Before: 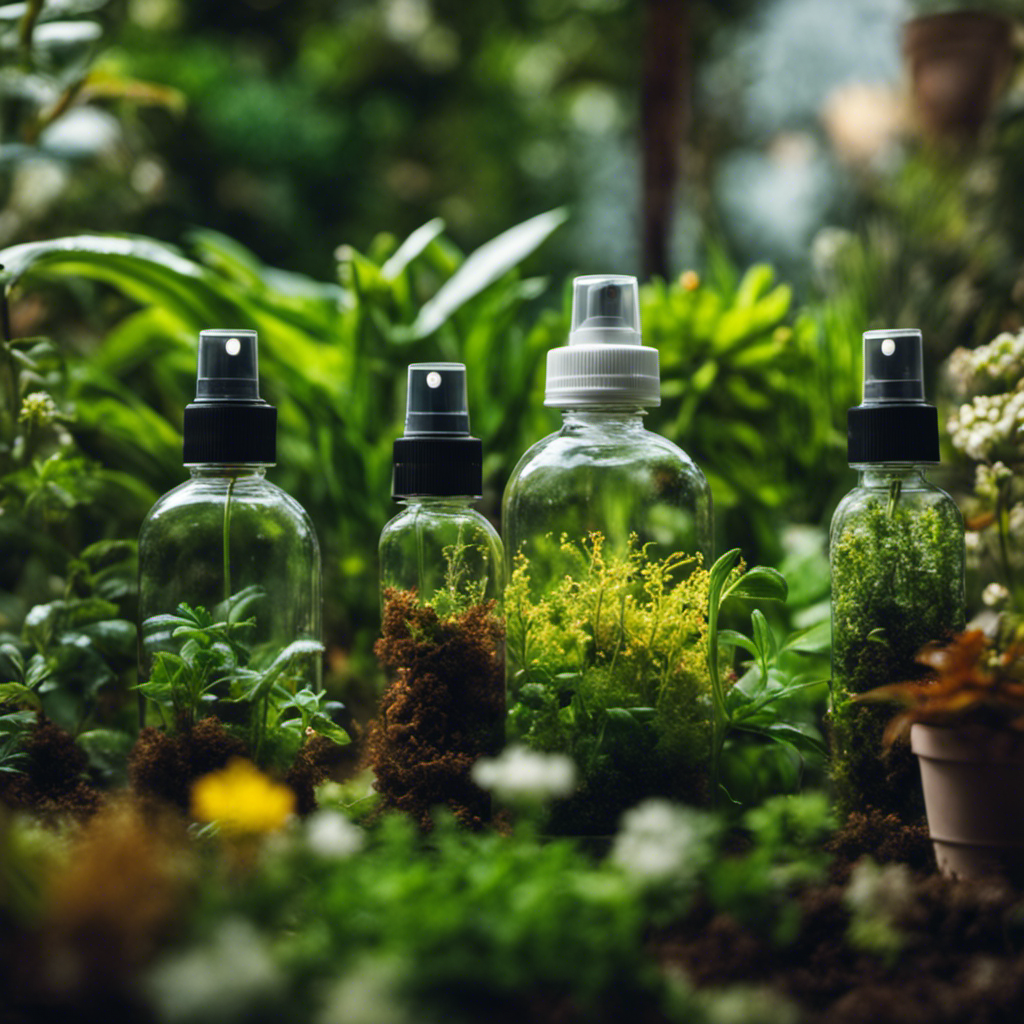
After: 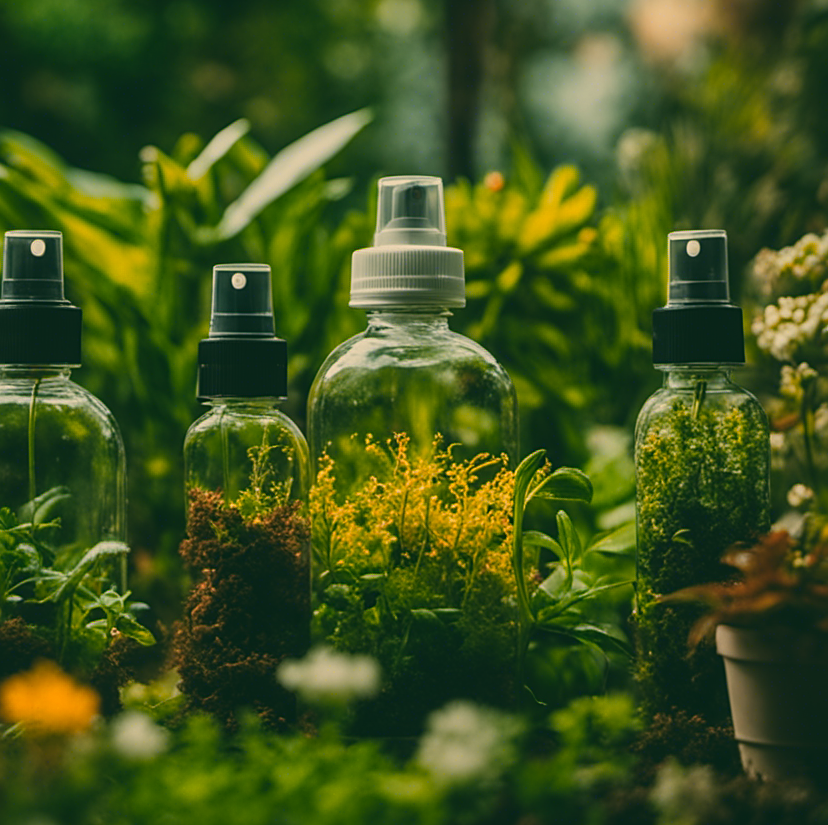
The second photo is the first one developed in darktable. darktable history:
color zones: curves: ch1 [(0, 0.469) (0.072, 0.457) (0.243, 0.494) (0.429, 0.5) (0.571, 0.5) (0.714, 0.5) (0.857, 0.5) (1, 0.469)]; ch2 [(0, 0.499) (0.143, 0.467) (0.242, 0.436) (0.429, 0.493) (0.571, 0.5) (0.714, 0.5) (0.857, 0.5) (1, 0.499)]
exposure: black level correction -0.015, exposure -0.516 EV, compensate highlight preservation false
tone equalizer: -8 EV 0.05 EV, edges refinement/feathering 500, mask exposure compensation -1.57 EV, preserve details no
sharpen: on, module defaults
local contrast: detail 110%
color correction: highlights a* 4.69, highlights b* 23.79, shadows a* -15.94, shadows b* 3.92
crop: left 19.104%, top 9.738%, right 0%, bottom 9.613%
